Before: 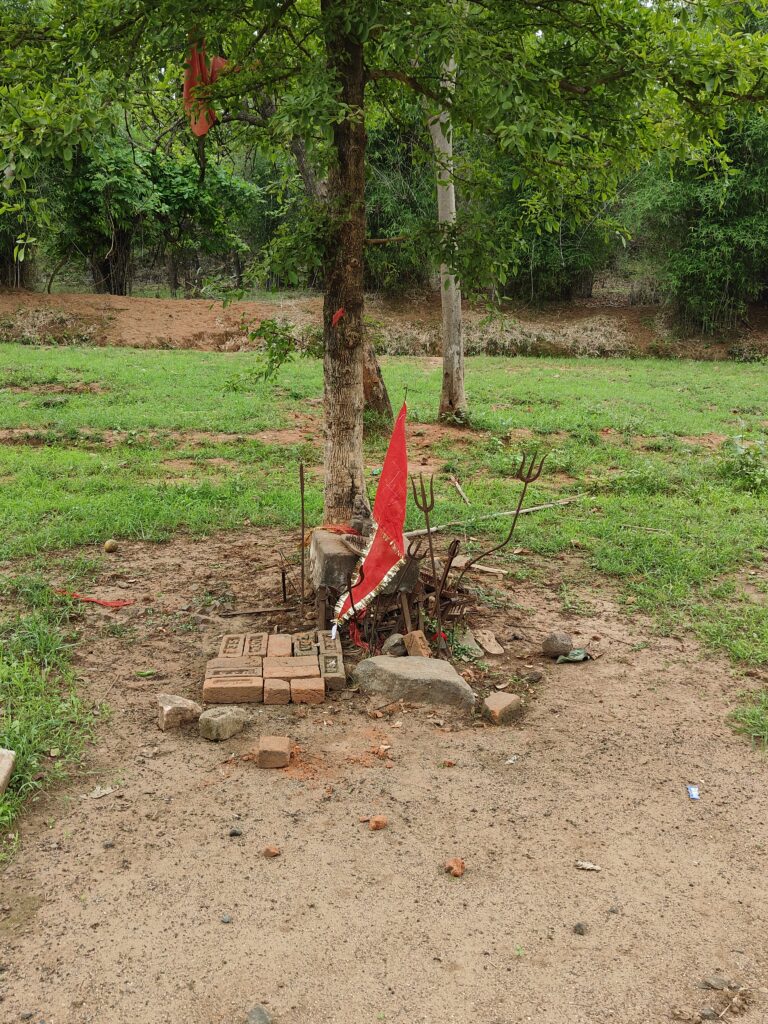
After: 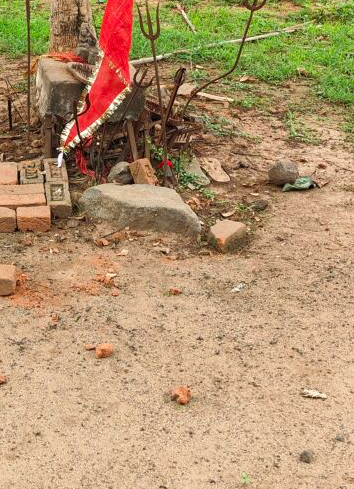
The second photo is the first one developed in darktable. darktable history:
crop: left 35.764%, top 46.167%, right 18.093%, bottom 6.055%
exposure: exposure 0.298 EV, compensate exposure bias true, compensate highlight preservation false
